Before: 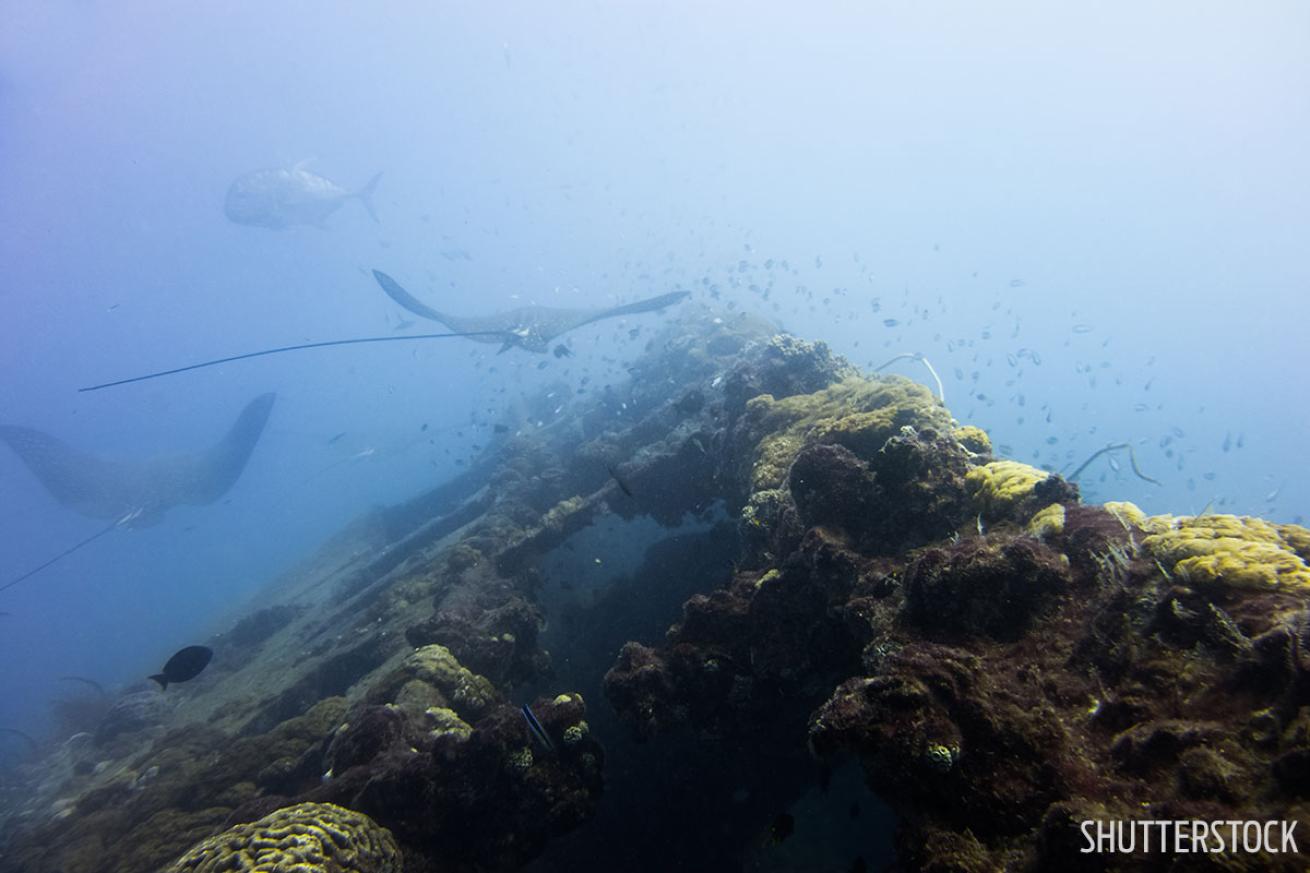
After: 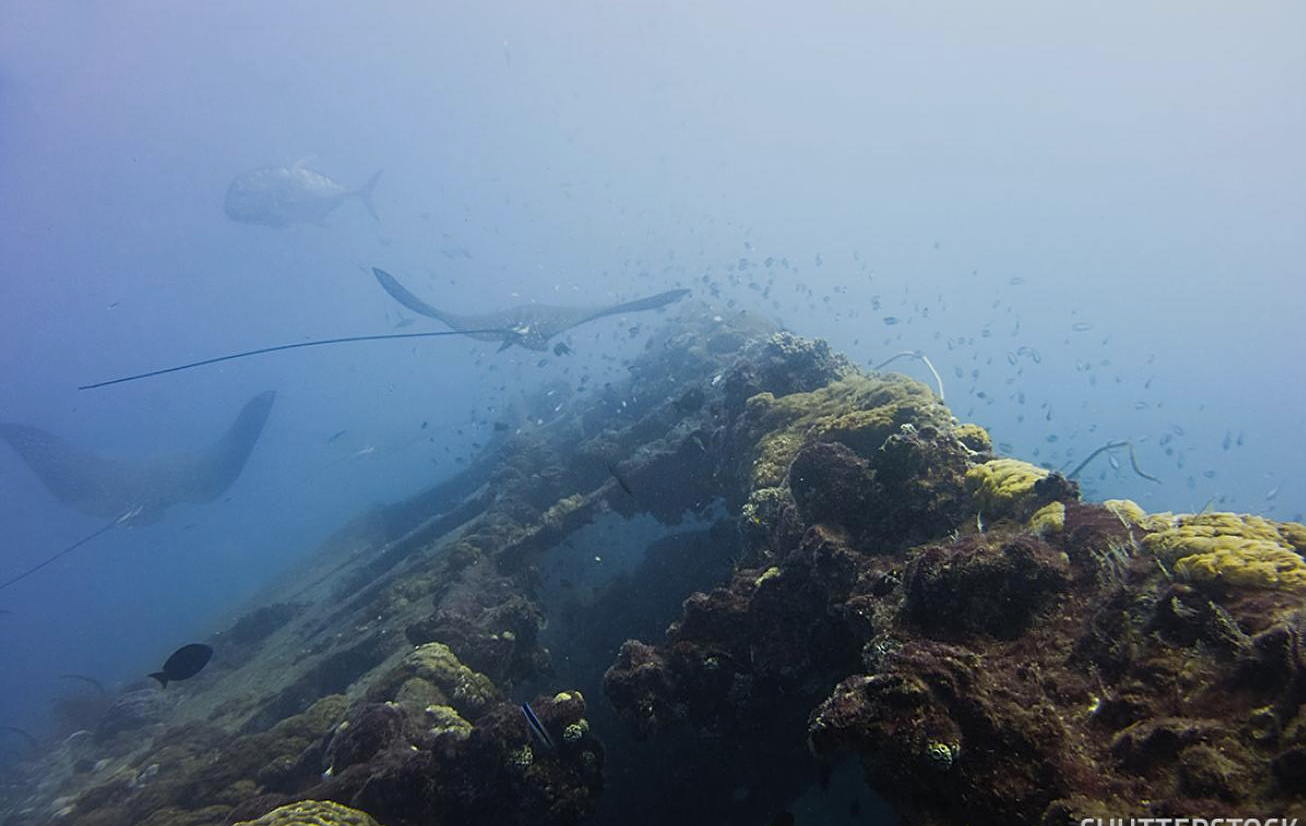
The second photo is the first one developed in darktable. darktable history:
sharpen: on, module defaults
exposure: black level correction -0.002, exposure 0.531 EV, compensate highlight preservation false
crop: top 0.279%, right 0.258%, bottom 5.051%
tone equalizer: -8 EV -0.014 EV, -7 EV 0.01 EV, -6 EV -0.006 EV, -5 EV 0.005 EV, -4 EV -0.044 EV, -3 EV -0.228 EV, -2 EV -0.646 EV, -1 EV -0.979 EV, +0 EV -0.95 EV
